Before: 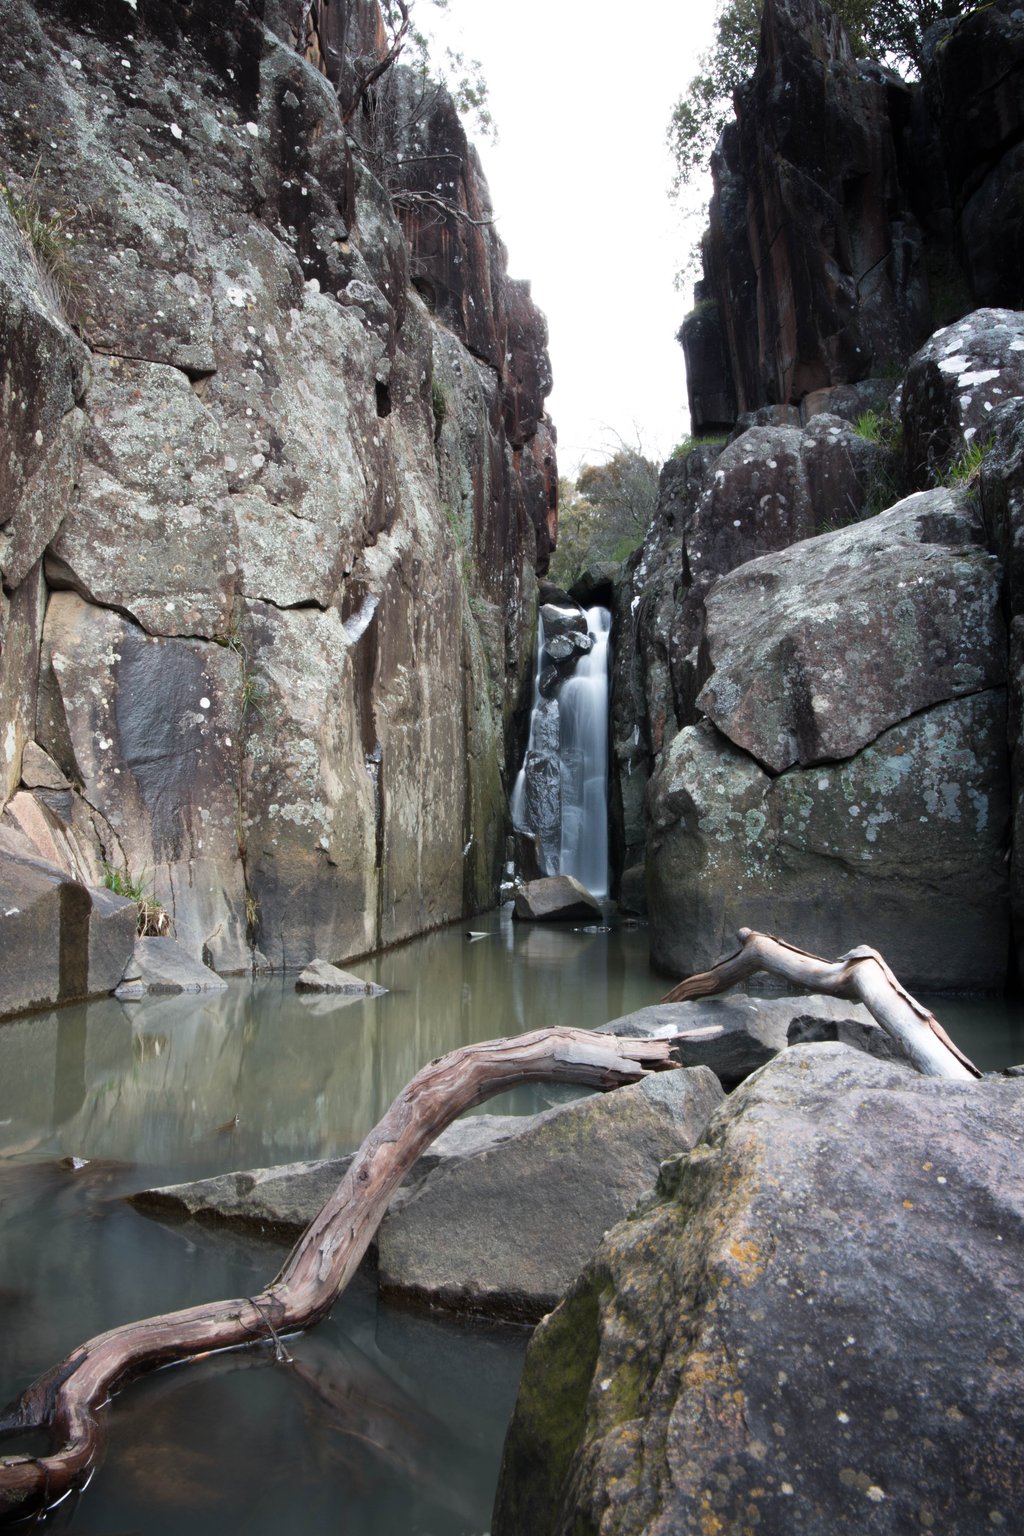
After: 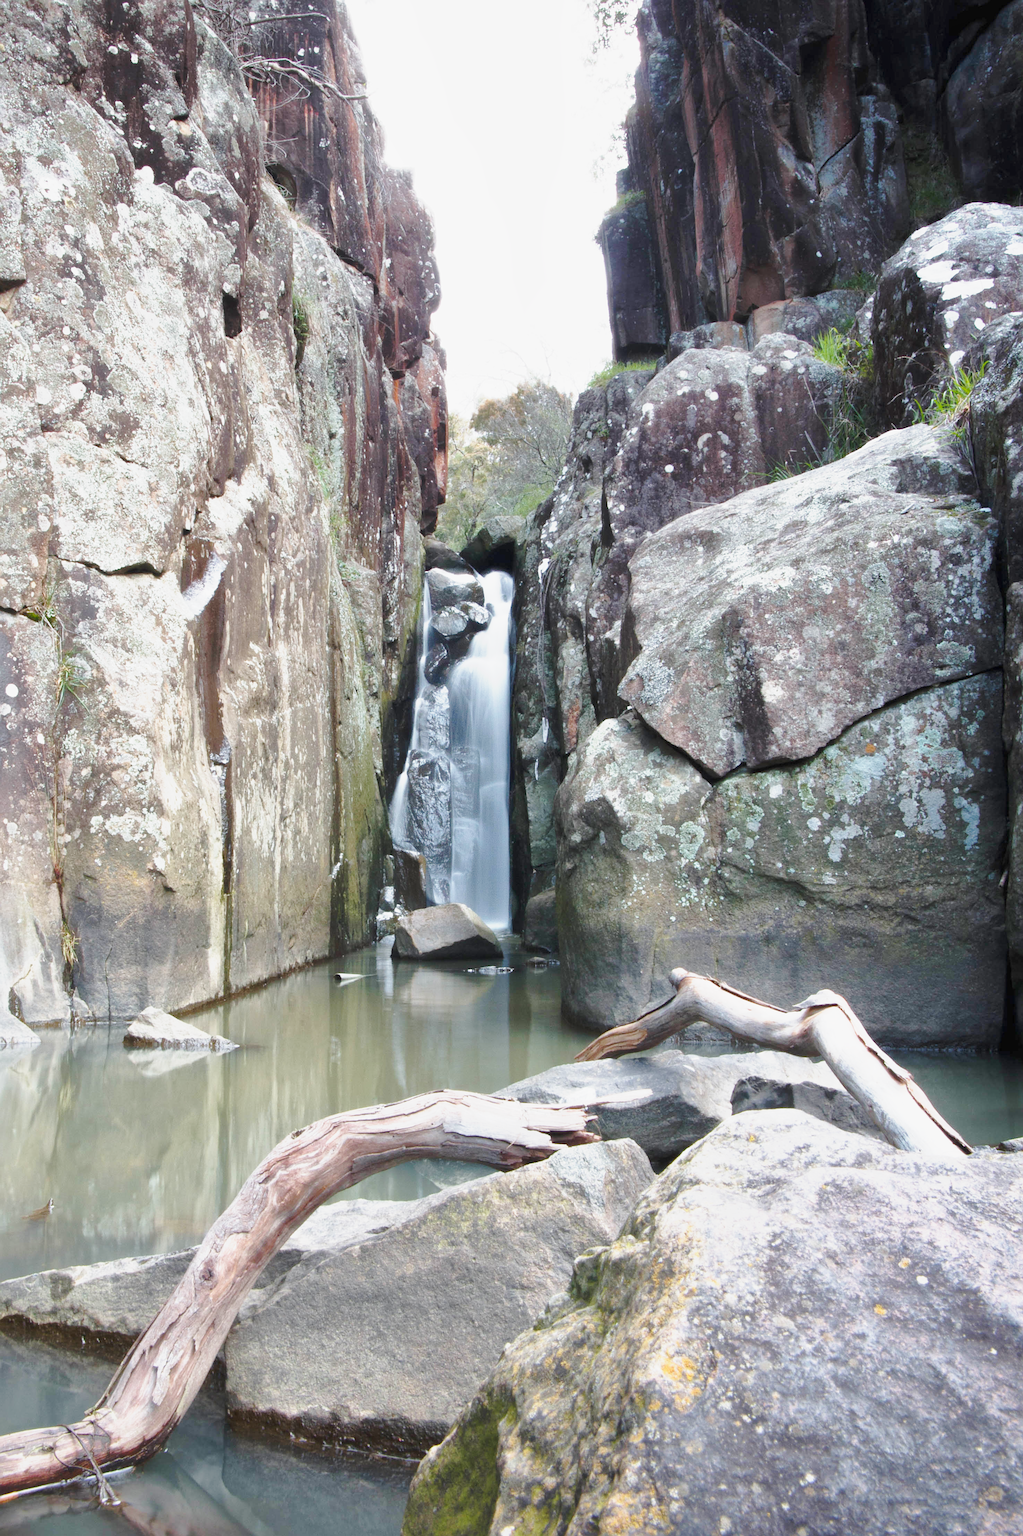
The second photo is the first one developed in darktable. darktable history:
base curve: curves: ch0 [(0, 0) (0.025, 0.046) (0.112, 0.277) (0.467, 0.74) (0.814, 0.929) (1, 0.942)], preserve colors none
exposure: exposure 0.61 EV, compensate highlight preservation false
contrast brightness saturation: contrast -0.012, brightness -0.007, saturation 0.043
crop: left 19.116%, top 9.395%, right 0%, bottom 9.664%
sharpen: on, module defaults
shadows and highlights: on, module defaults
